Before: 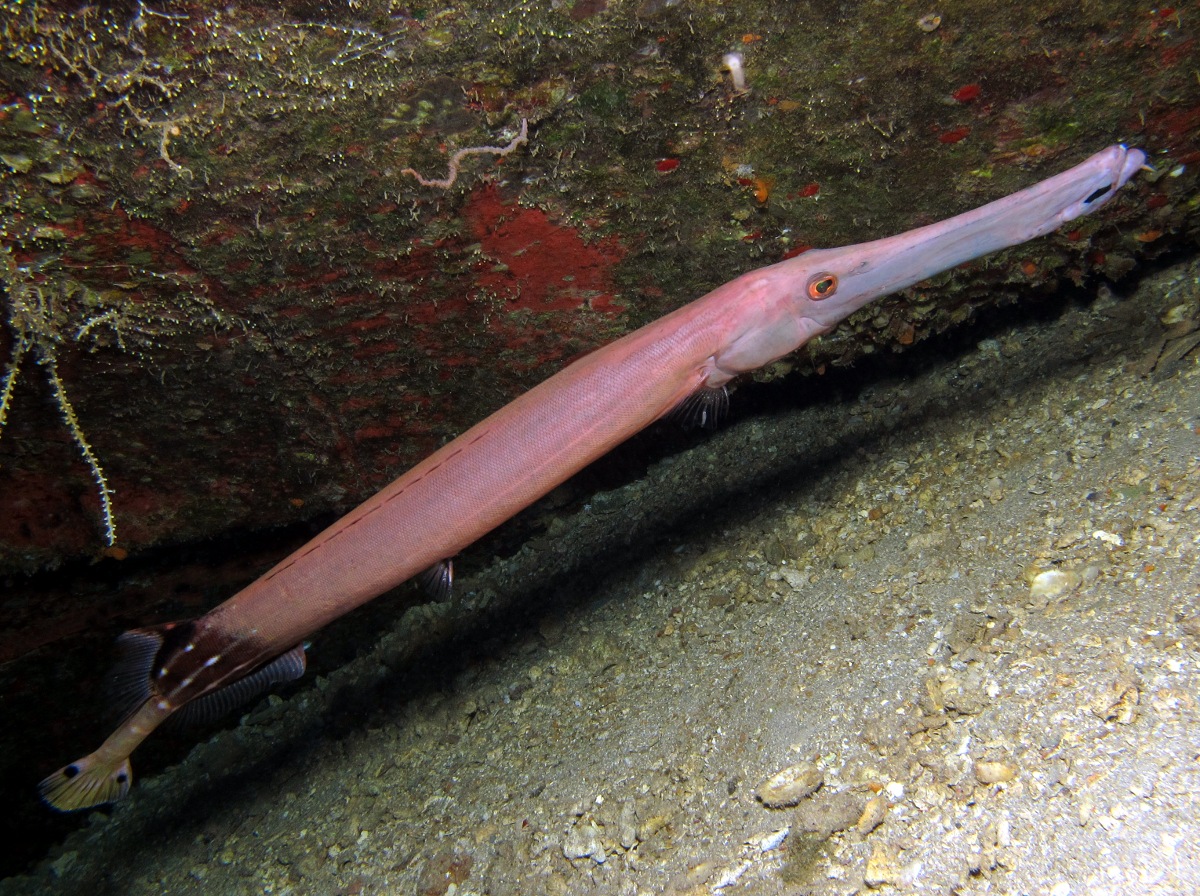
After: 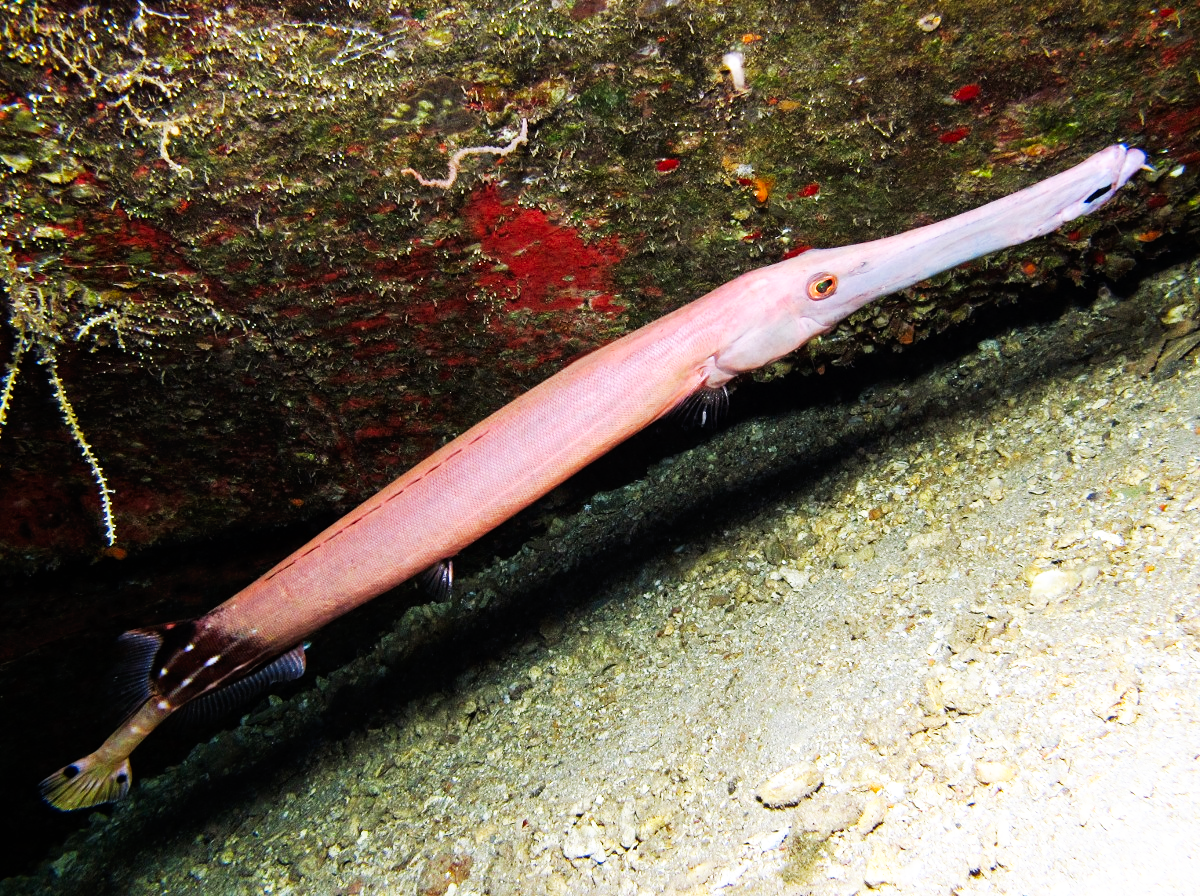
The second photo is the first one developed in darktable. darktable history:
contrast equalizer: octaves 7, y [[0.5, 0.502, 0.506, 0.511, 0.52, 0.537], [0.5 ×6], [0.505, 0.509, 0.518, 0.534, 0.553, 0.561], [0 ×6], [0 ×6]]
base curve: curves: ch0 [(0, 0) (0.007, 0.004) (0.027, 0.03) (0.046, 0.07) (0.207, 0.54) (0.442, 0.872) (0.673, 0.972) (1, 1)], preserve colors none
